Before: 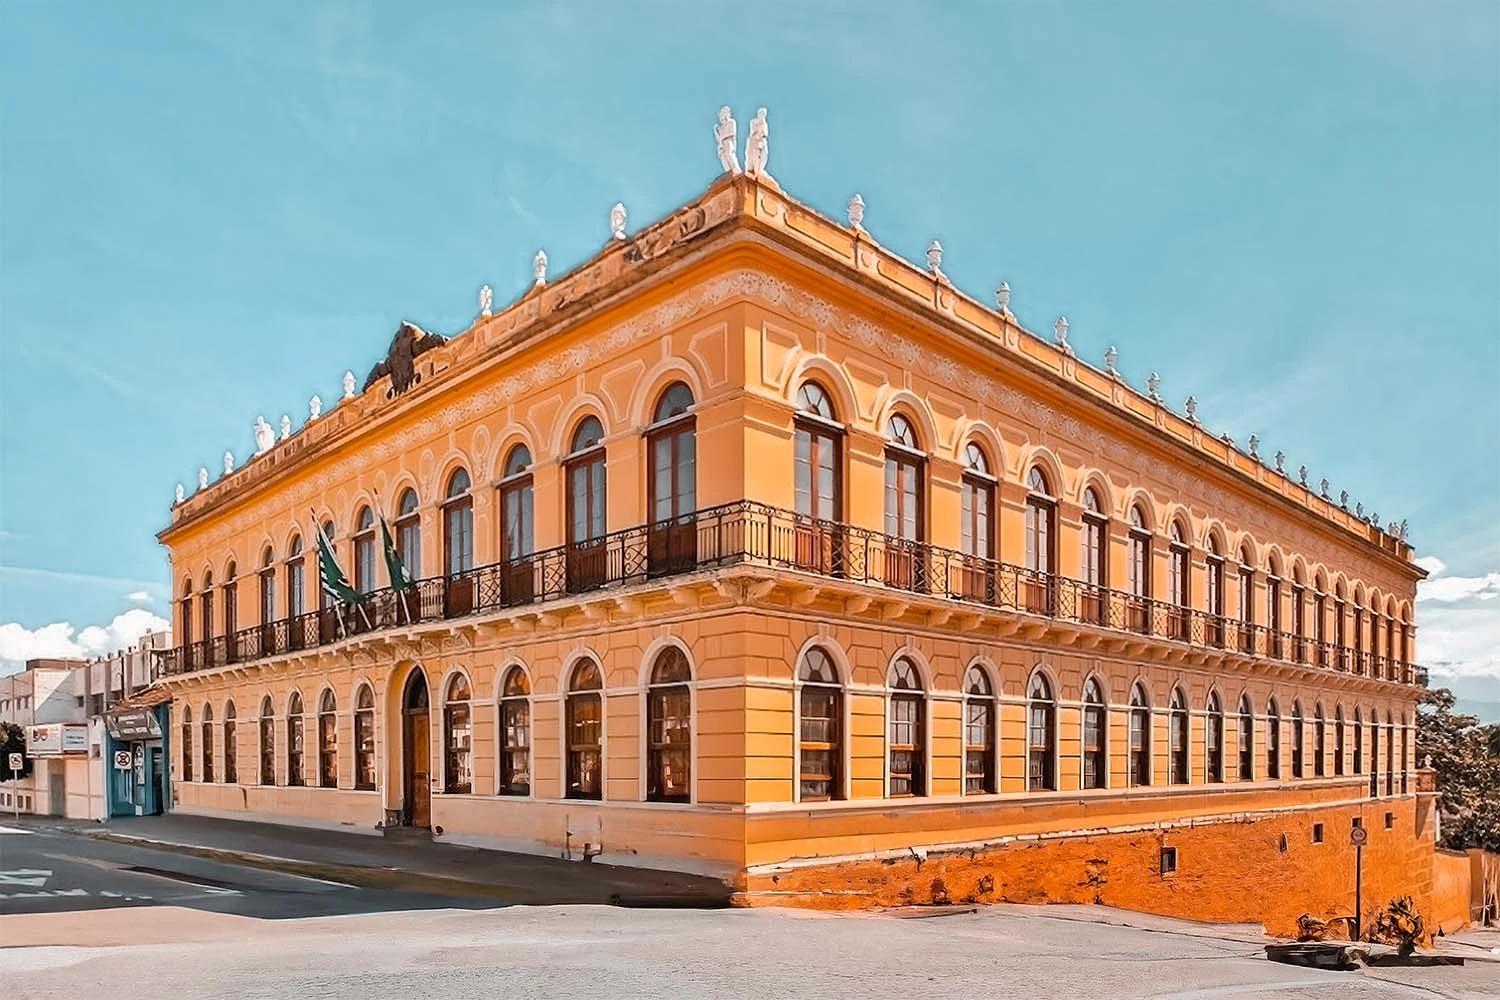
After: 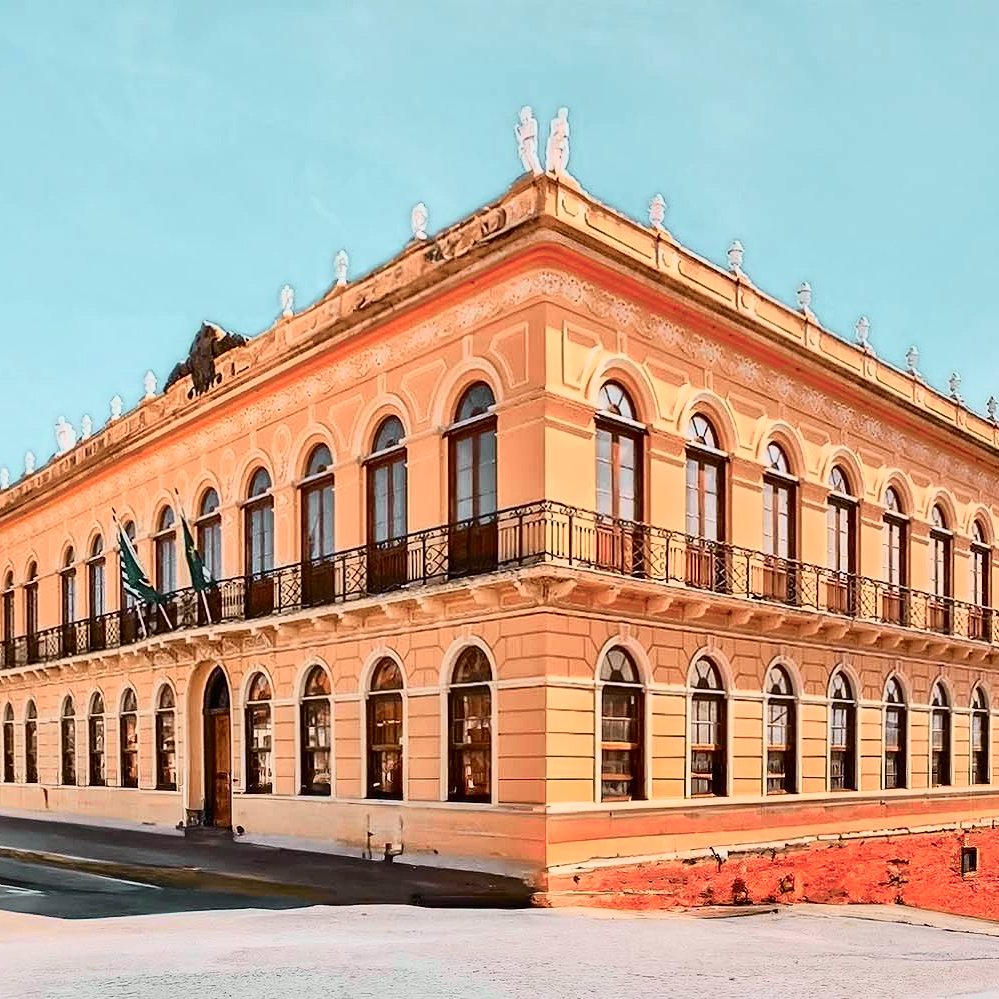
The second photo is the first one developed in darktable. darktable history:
crop and rotate: left 13.342%, right 19.991%
tone curve: curves: ch0 [(0, 0) (0.081, 0.044) (0.192, 0.125) (0.283, 0.238) (0.416, 0.449) (0.495, 0.524) (0.661, 0.756) (0.788, 0.87) (1, 0.951)]; ch1 [(0, 0) (0.161, 0.092) (0.35, 0.33) (0.392, 0.392) (0.427, 0.426) (0.479, 0.472) (0.505, 0.497) (0.521, 0.524) (0.567, 0.56) (0.583, 0.592) (0.625, 0.627) (0.678, 0.733) (1, 1)]; ch2 [(0, 0) (0.346, 0.362) (0.404, 0.427) (0.502, 0.499) (0.531, 0.523) (0.544, 0.561) (0.58, 0.59) (0.629, 0.642) (0.717, 0.678) (1, 1)], color space Lab, independent channels, preserve colors none
